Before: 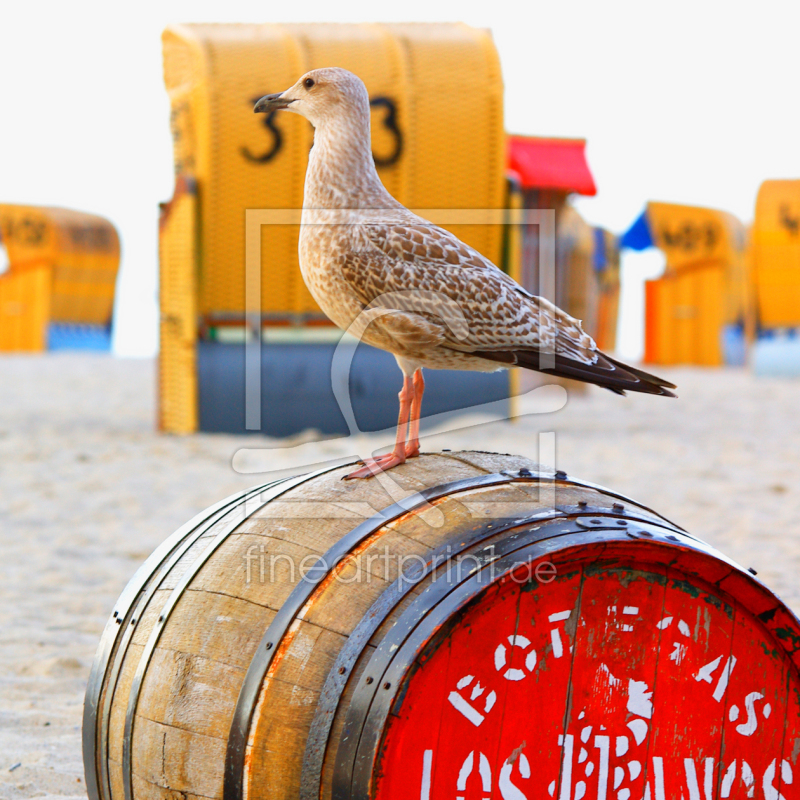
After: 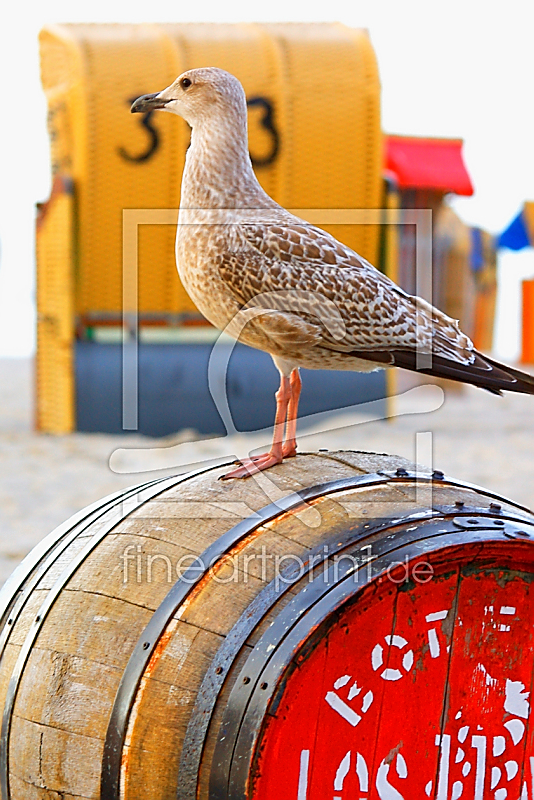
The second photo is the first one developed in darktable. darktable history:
crop: left 15.388%, right 17.782%
sharpen: radius 1.37, amount 1.246, threshold 0.817
tone equalizer: edges refinement/feathering 500, mask exposure compensation -1.57 EV, preserve details no
